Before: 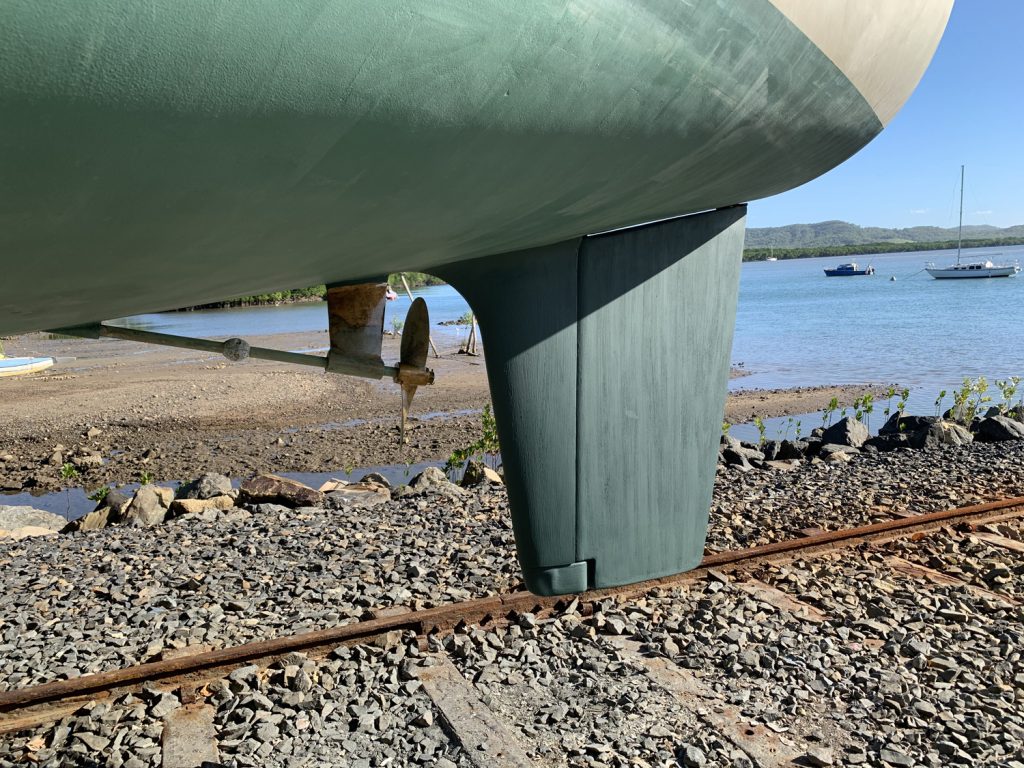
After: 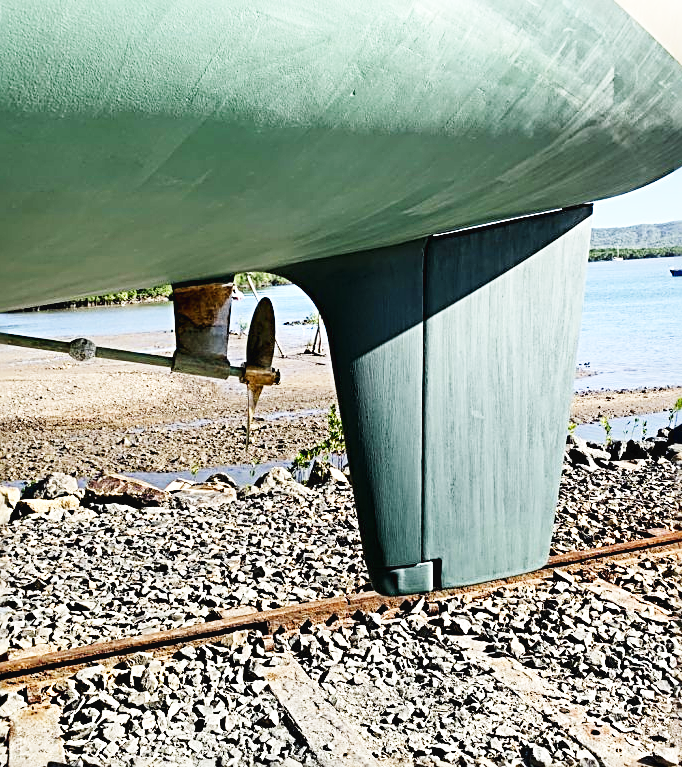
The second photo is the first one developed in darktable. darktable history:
base curve: curves: ch0 [(0, 0.003) (0.001, 0.002) (0.006, 0.004) (0.02, 0.022) (0.048, 0.086) (0.094, 0.234) (0.162, 0.431) (0.258, 0.629) (0.385, 0.8) (0.548, 0.918) (0.751, 0.988) (1, 1)], preserve colors none
tone equalizer: on, module defaults
sharpen: radius 3.025, amount 0.757
crop and rotate: left 15.055%, right 18.278%
exposure: exposure -0.064 EV, compensate highlight preservation false
